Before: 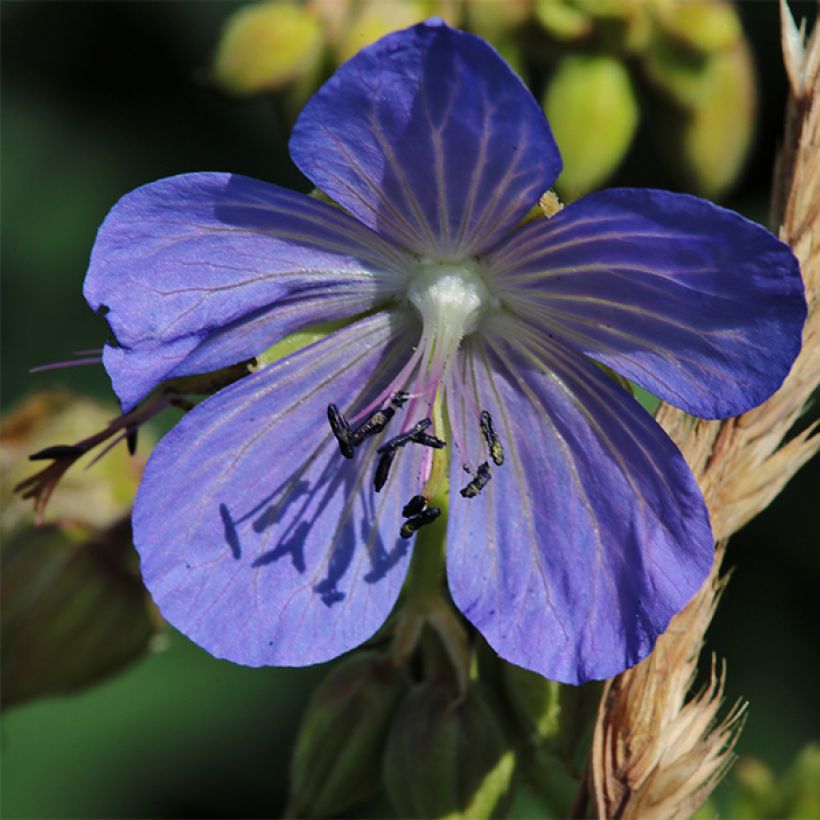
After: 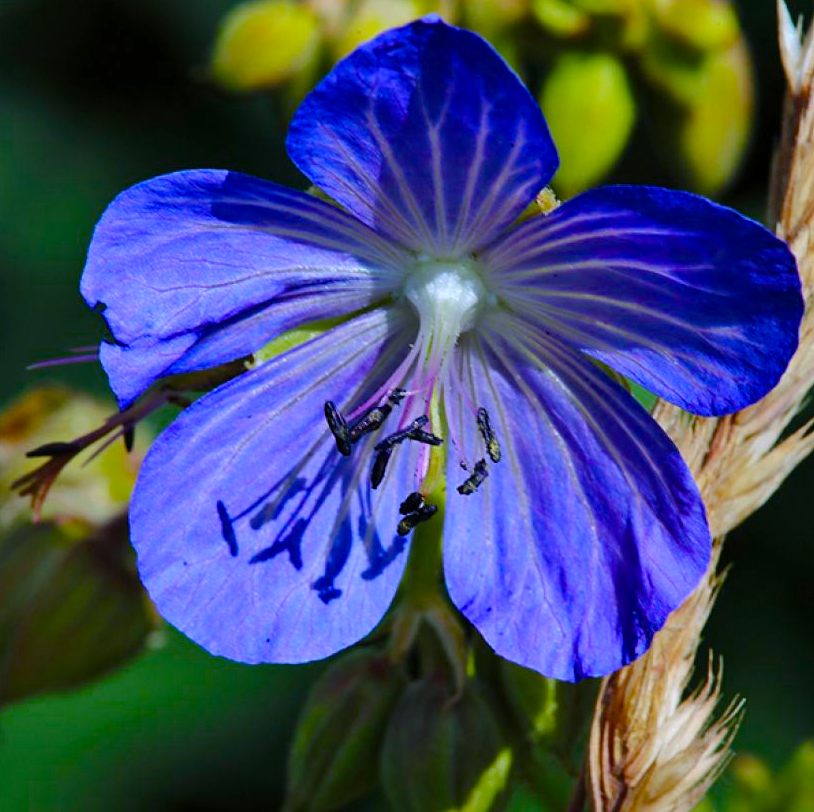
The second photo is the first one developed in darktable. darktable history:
levels: levels [0, 0.499, 1]
white balance: red 0.948, green 1.02, blue 1.176
crop: left 0.434%, top 0.485%, right 0.244%, bottom 0.386%
color balance rgb: perceptual saturation grading › global saturation 45%, perceptual saturation grading › highlights -25%, perceptual saturation grading › shadows 50%, perceptual brilliance grading › global brilliance 3%, global vibrance 3%
